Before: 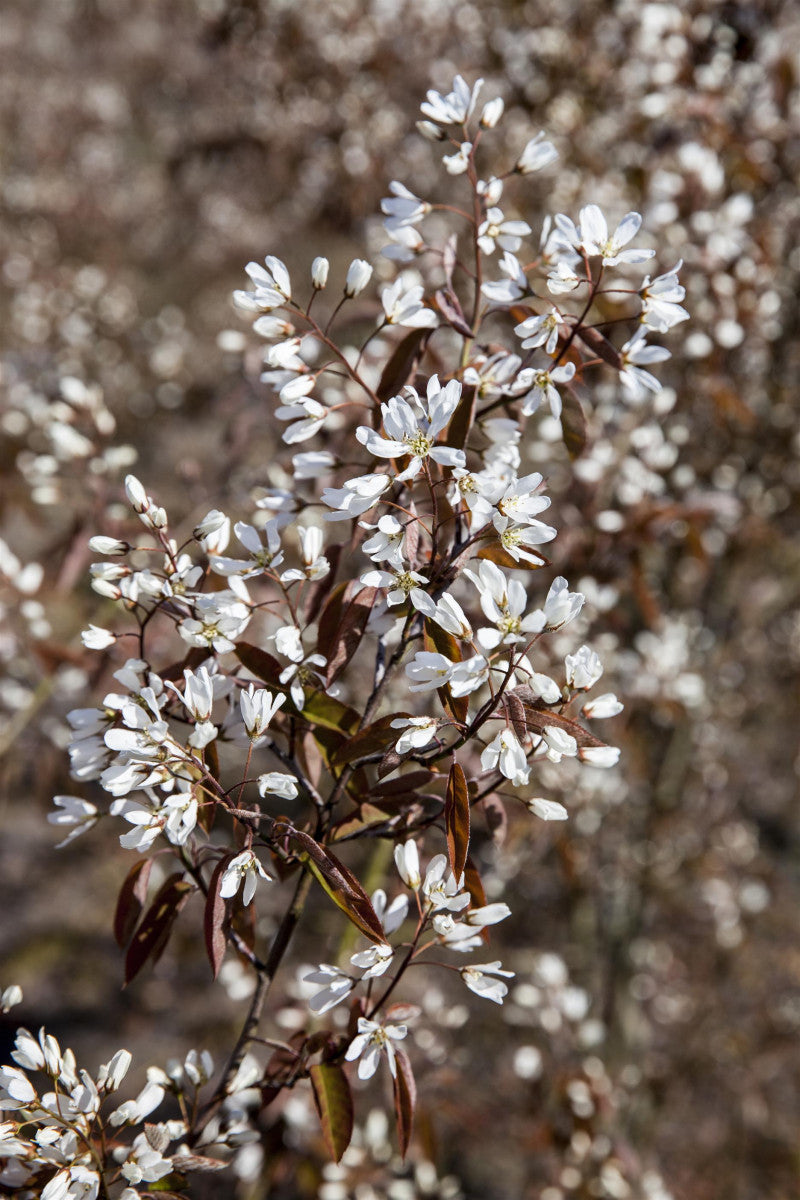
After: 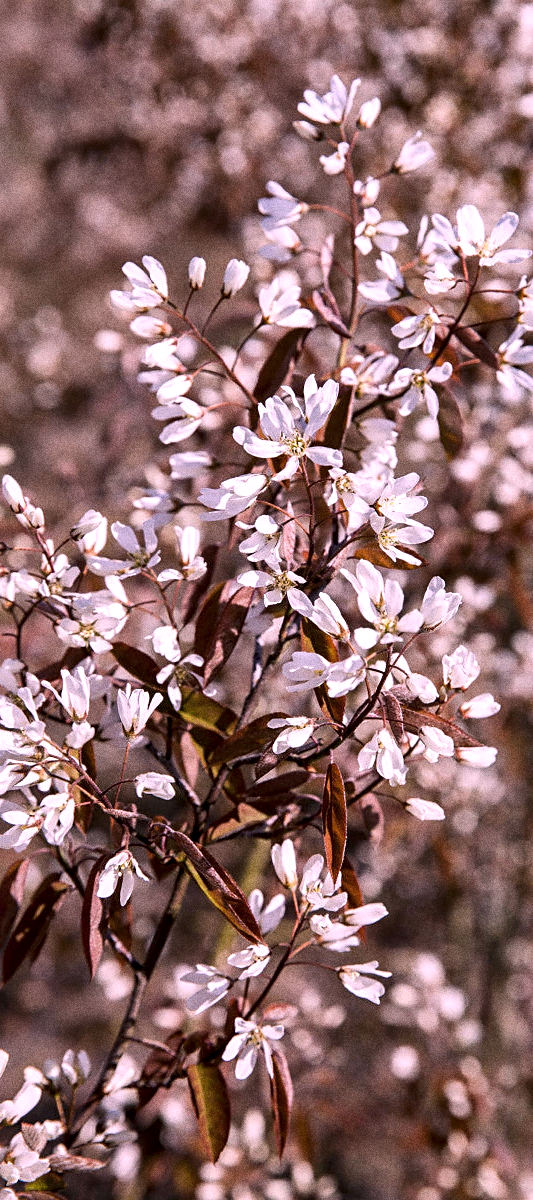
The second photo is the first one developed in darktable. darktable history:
crop: left 15.419%, right 17.914%
grain: coarseness 0.09 ISO, strength 40%
white balance: red 1.188, blue 1.11
local contrast: mode bilateral grid, contrast 20, coarseness 50, detail 144%, midtone range 0.2
sharpen: radius 1.864, amount 0.398, threshold 1.271
